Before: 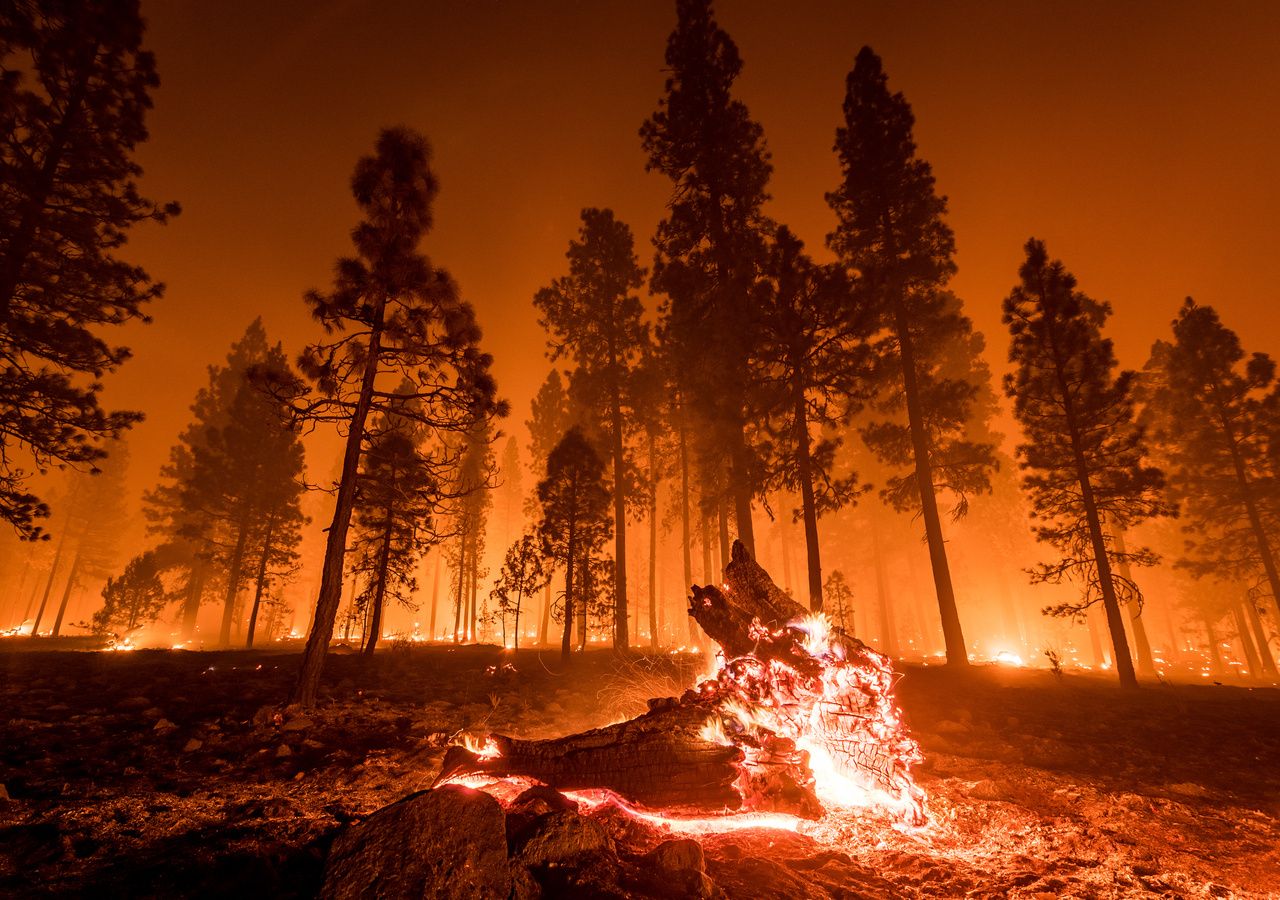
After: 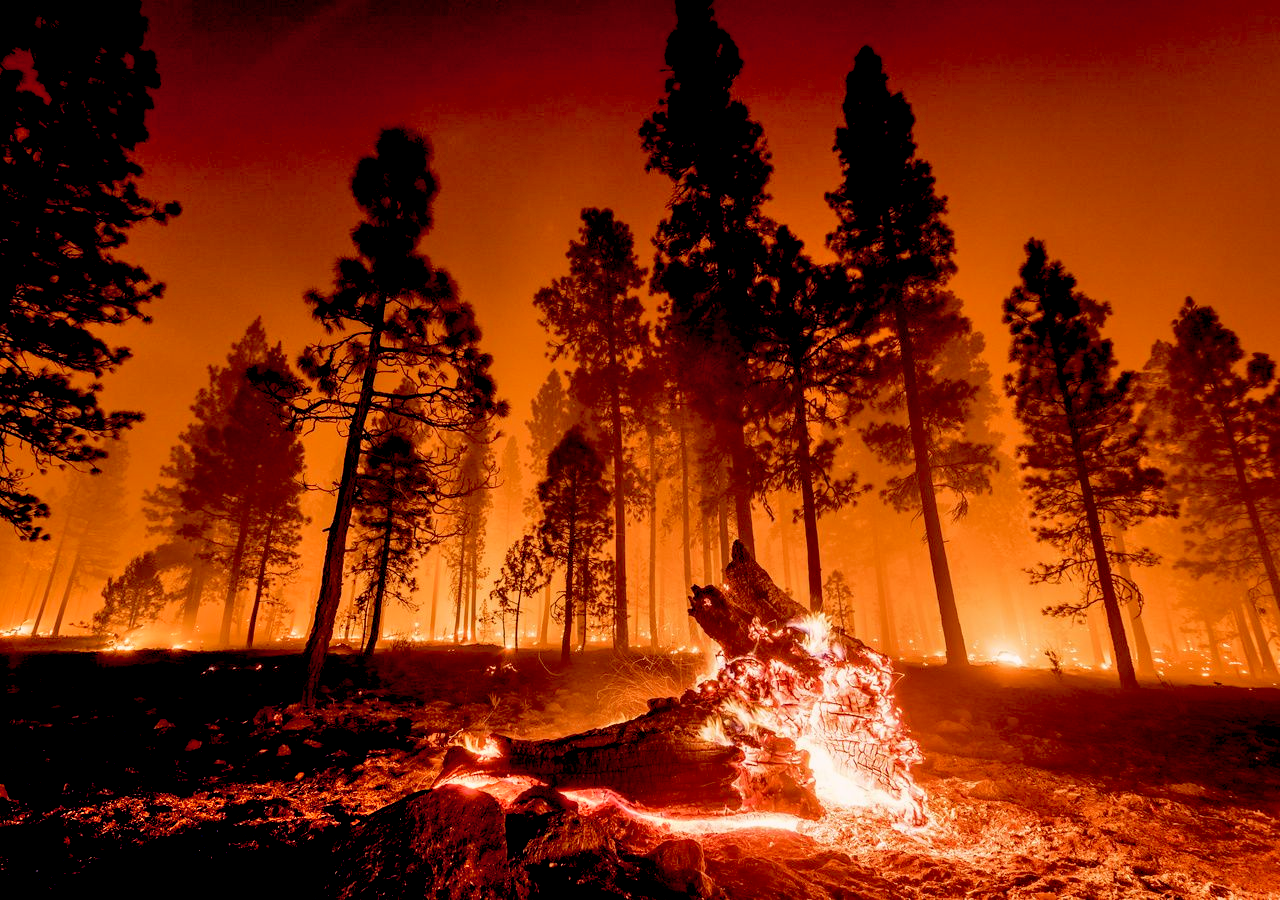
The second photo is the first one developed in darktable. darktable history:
shadows and highlights: shadows 43.71, white point adjustment -1.46, soften with gaussian
color balance: lift [0.975, 0.993, 1, 1.015], gamma [1.1, 1, 1, 0.945], gain [1, 1.04, 1, 0.95]
